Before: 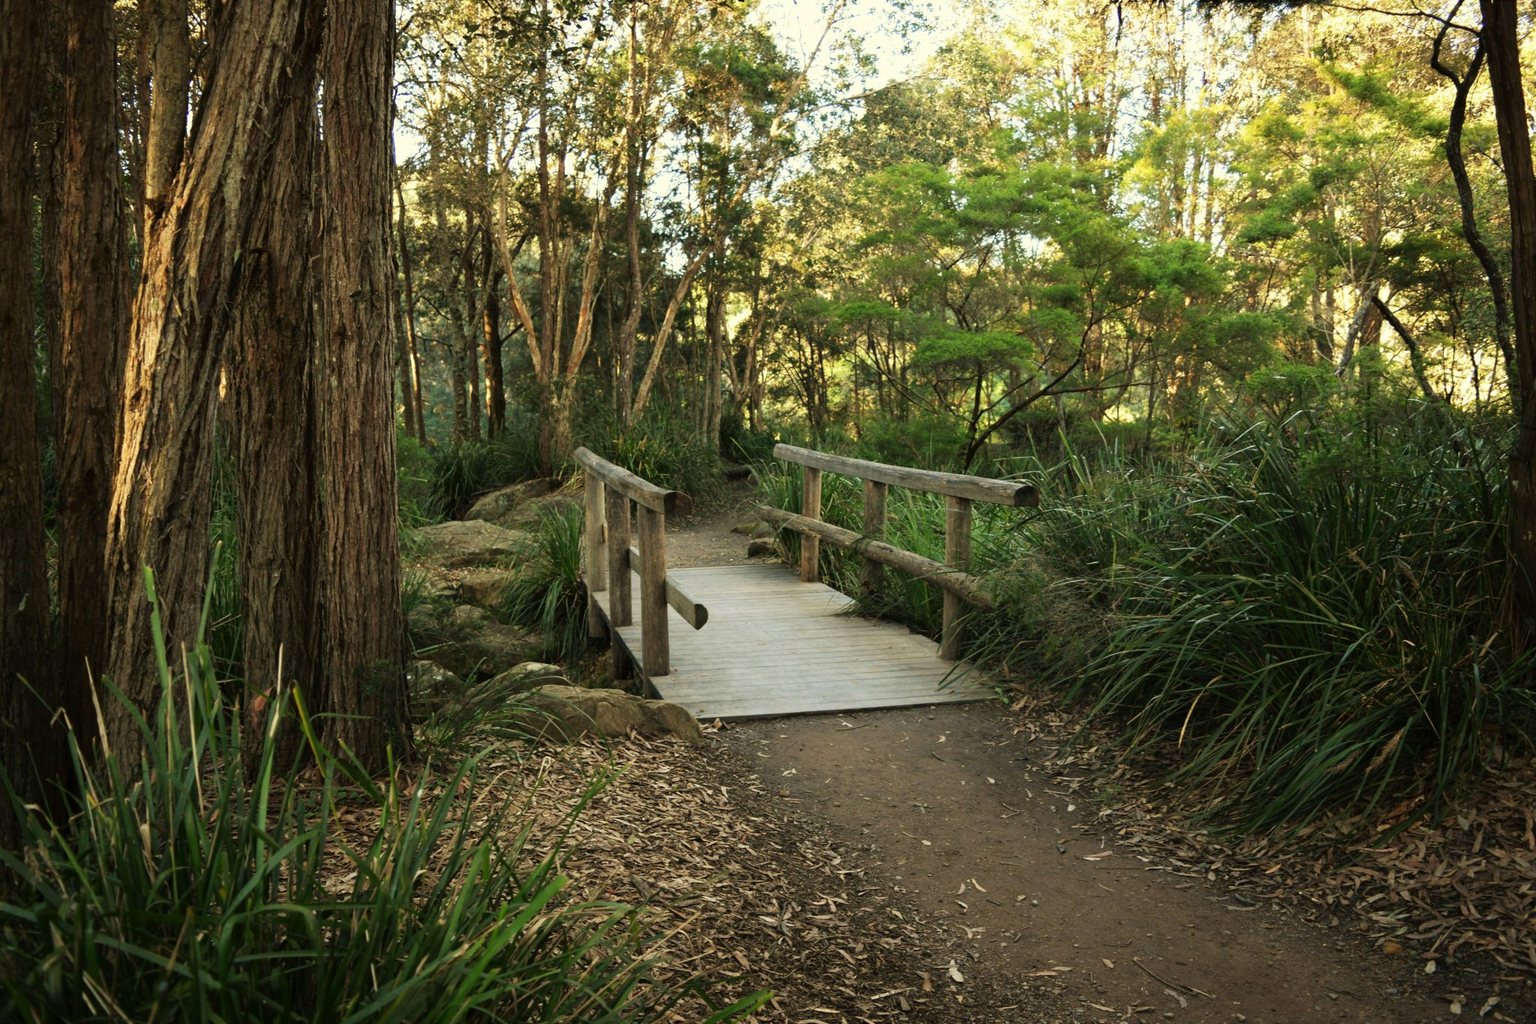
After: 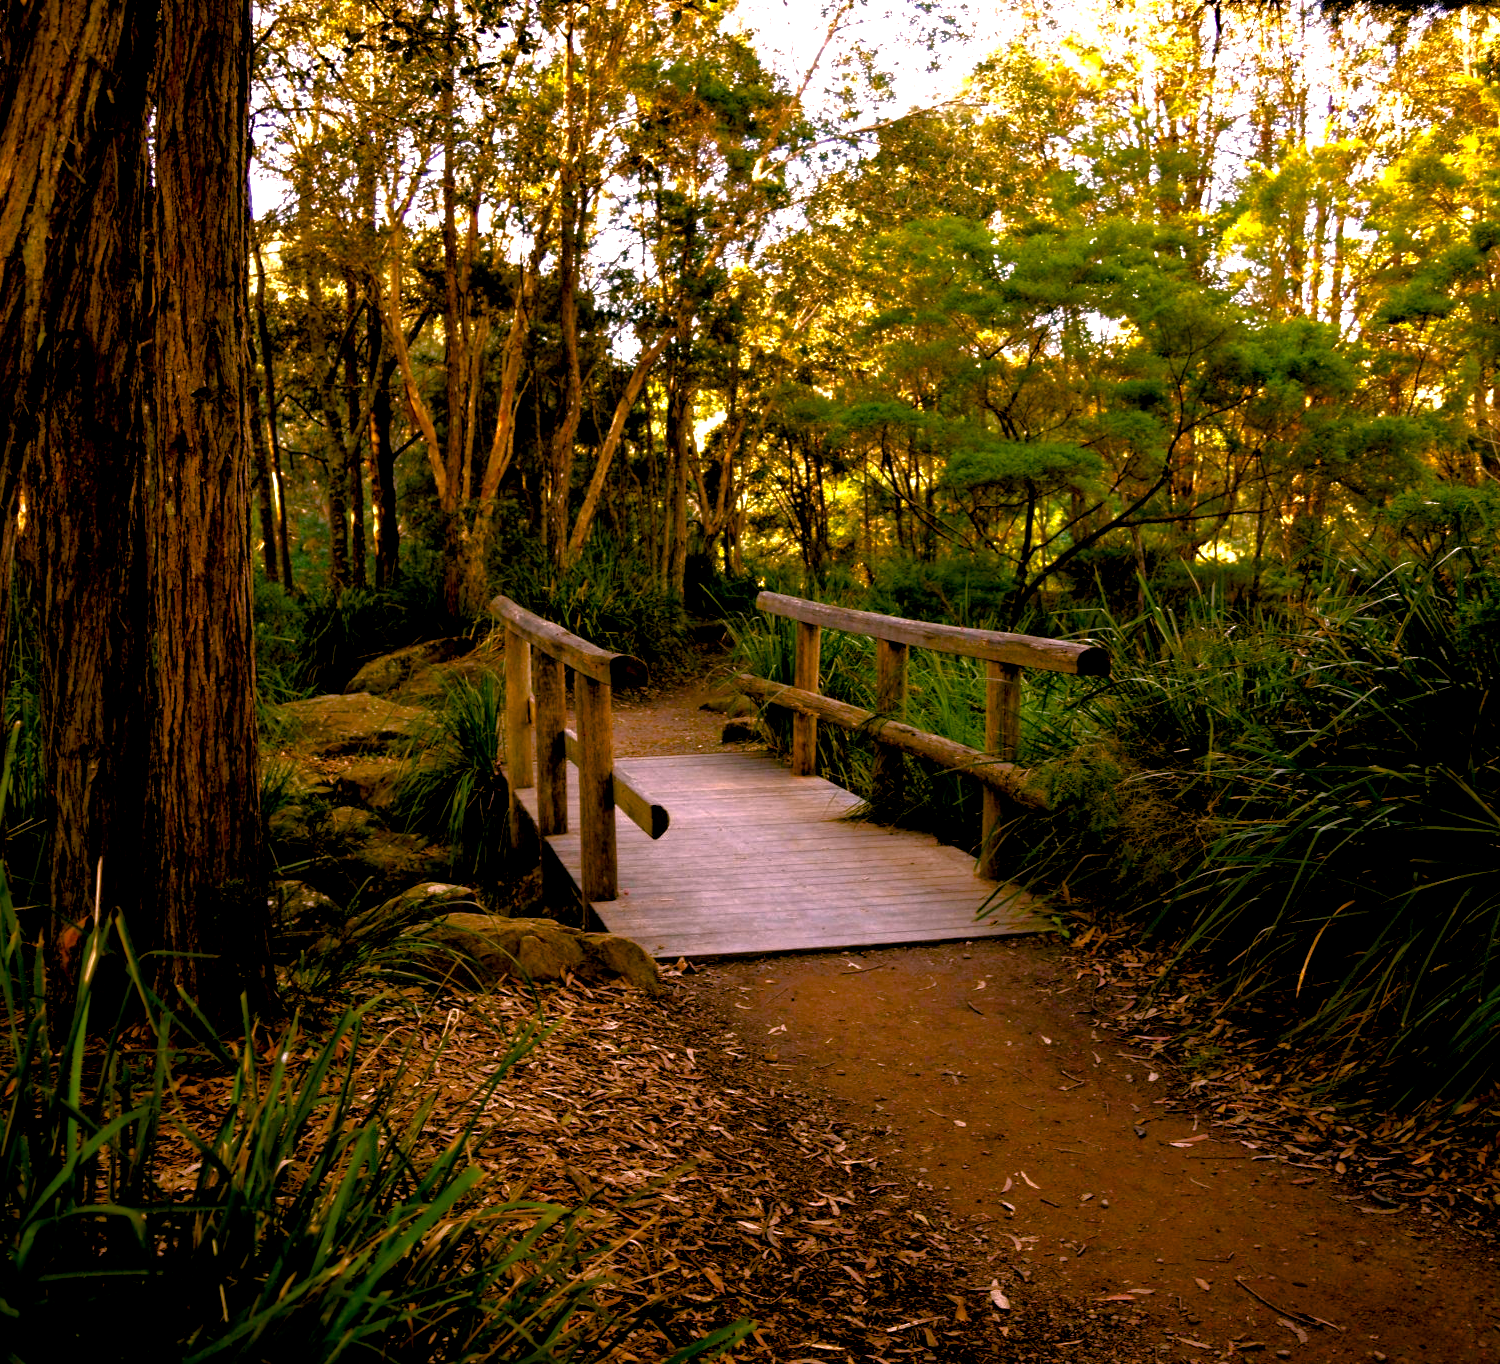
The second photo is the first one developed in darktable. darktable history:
base curve: curves: ch0 [(0, 0) (0.826, 0.587) (1, 1)]
exposure: black level correction 0.029, exposure -0.073 EV, compensate highlight preservation false
white balance: red 1.188, blue 1.11
color balance rgb: linear chroma grading › shadows 10%, linear chroma grading › highlights 10%, linear chroma grading › global chroma 15%, linear chroma grading › mid-tones 15%, perceptual saturation grading › global saturation 40%, perceptual saturation grading › highlights -25%, perceptual saturation grading › mid-tones 35%, perceptual saturation grading › shadows 35%, perceptual brilliance grading › global brilliance 11.29%, global vibrance 11.29%
crop: left 13.443%, right 13.31%
